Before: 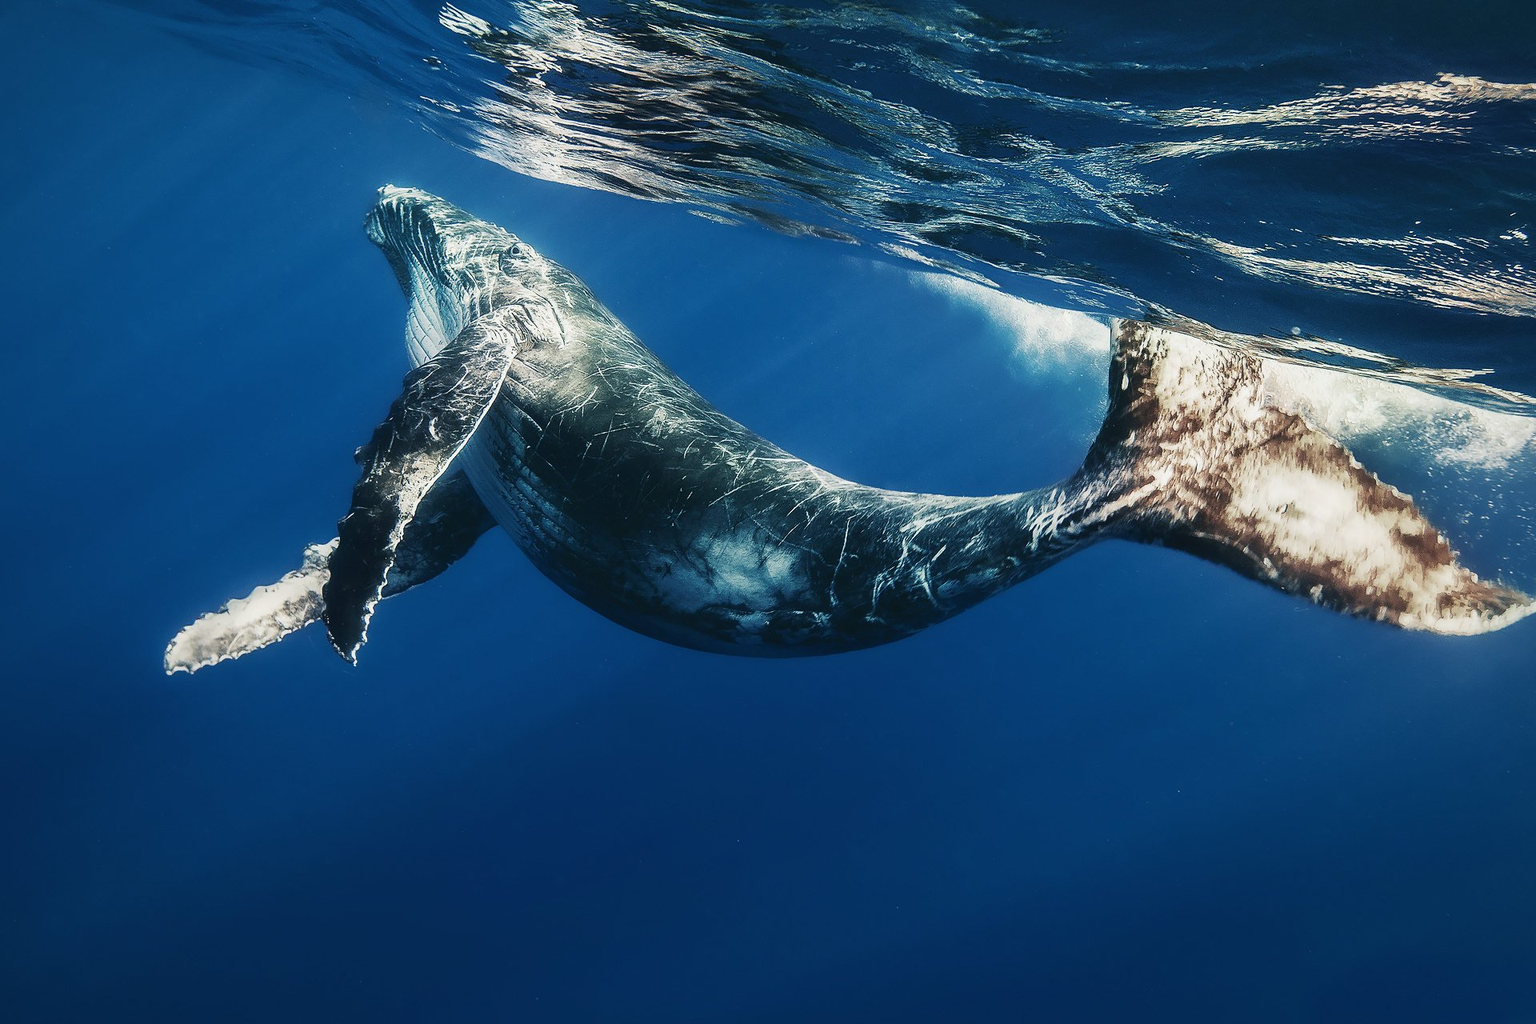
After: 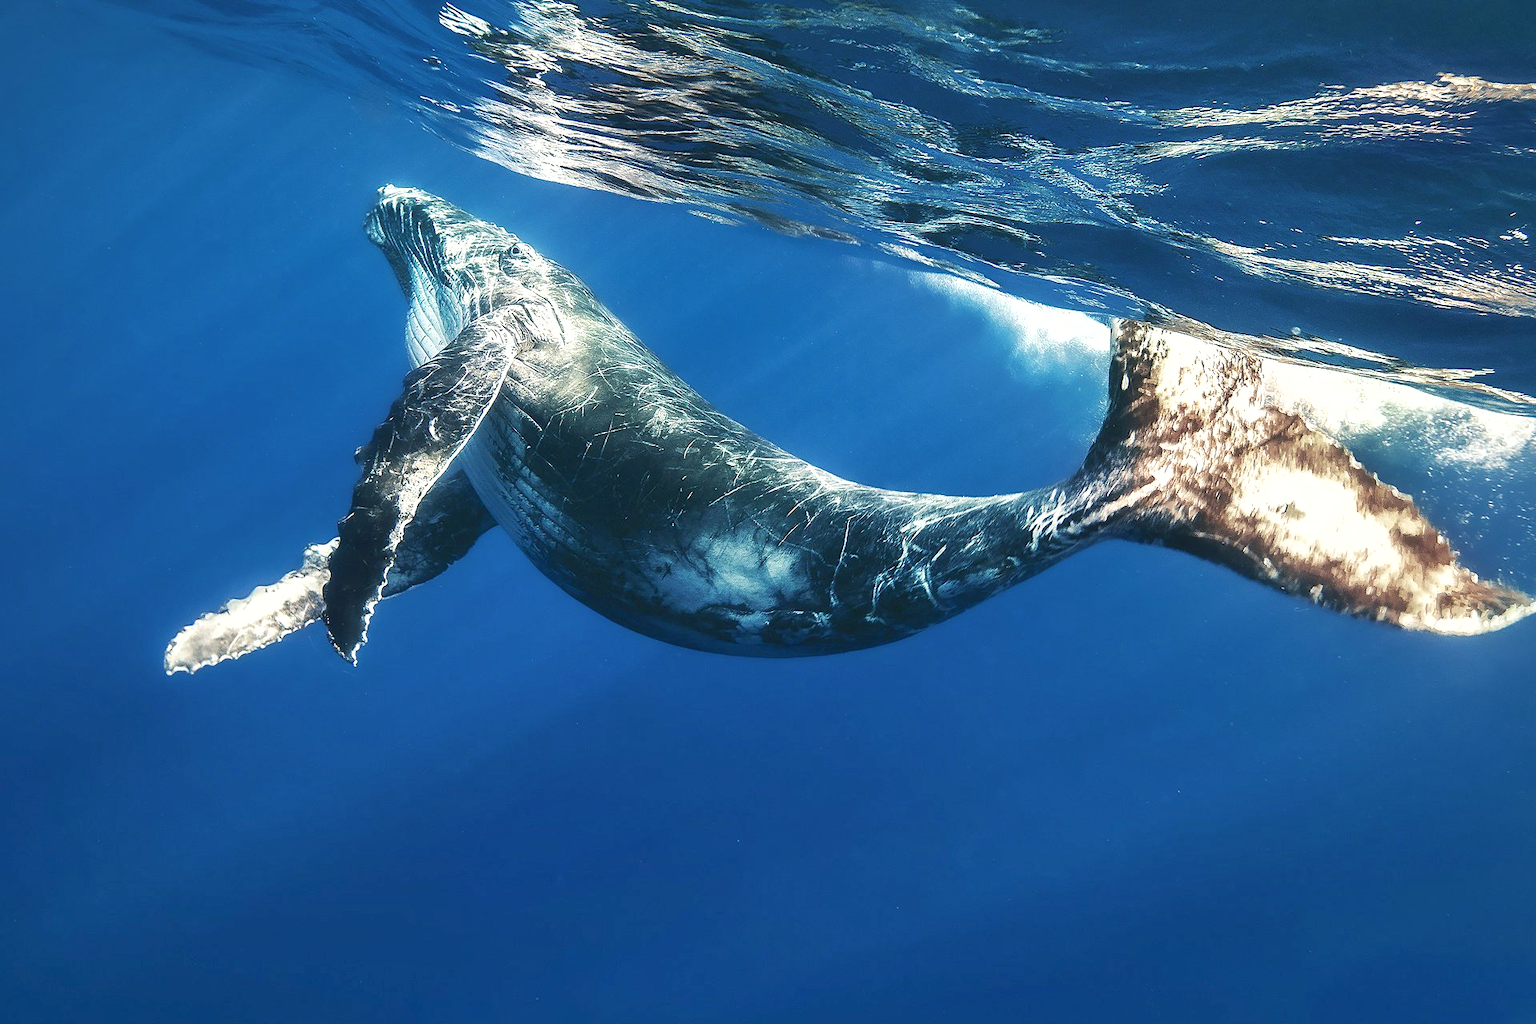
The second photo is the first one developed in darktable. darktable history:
exposure: exposure 0.6 EV, compensate highlight preservation false
shadows and highlights: on, module defaults
